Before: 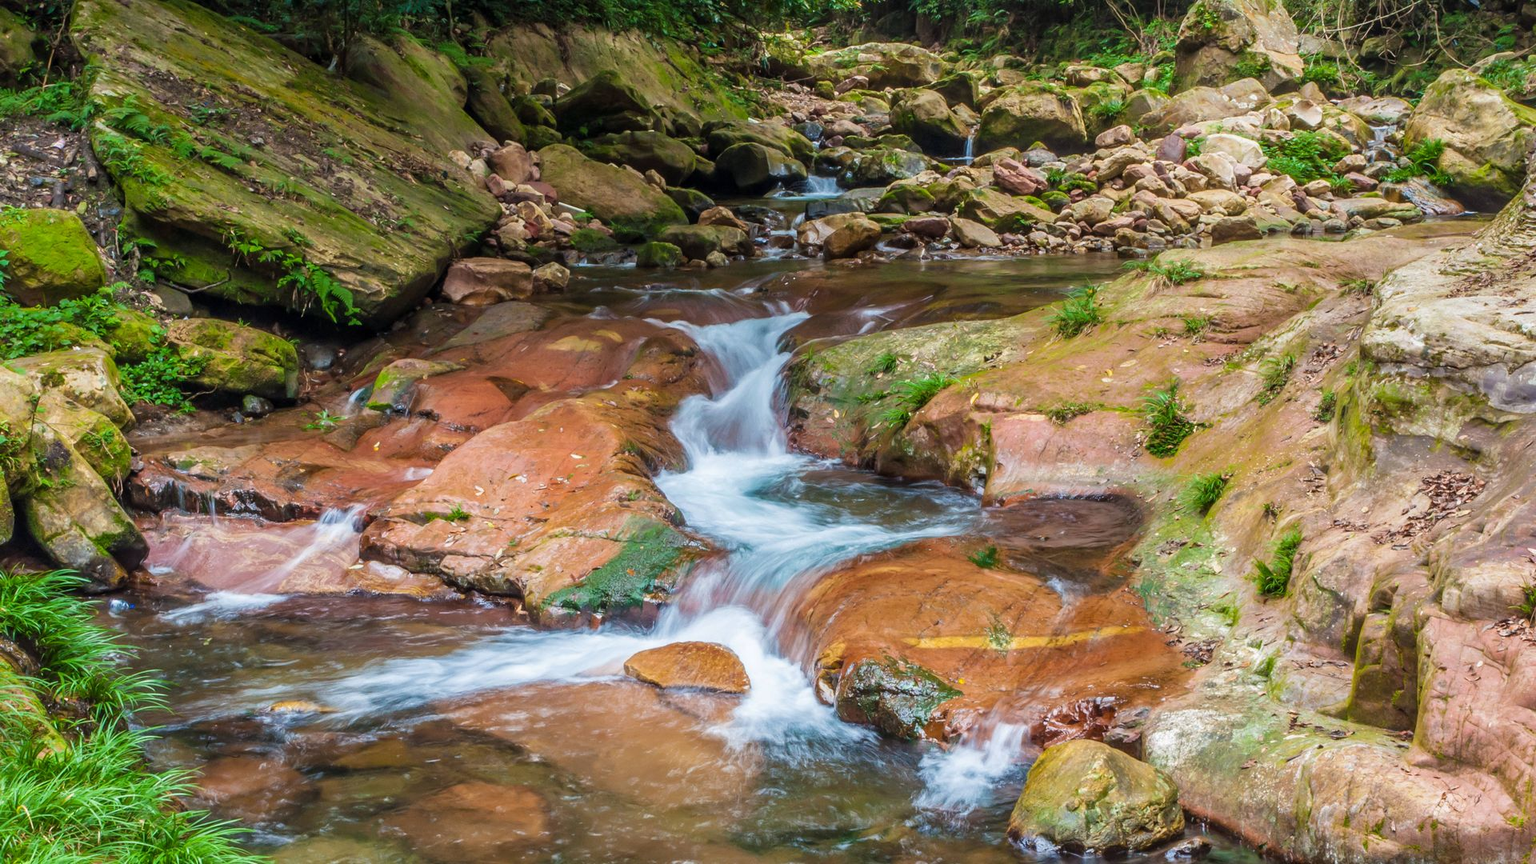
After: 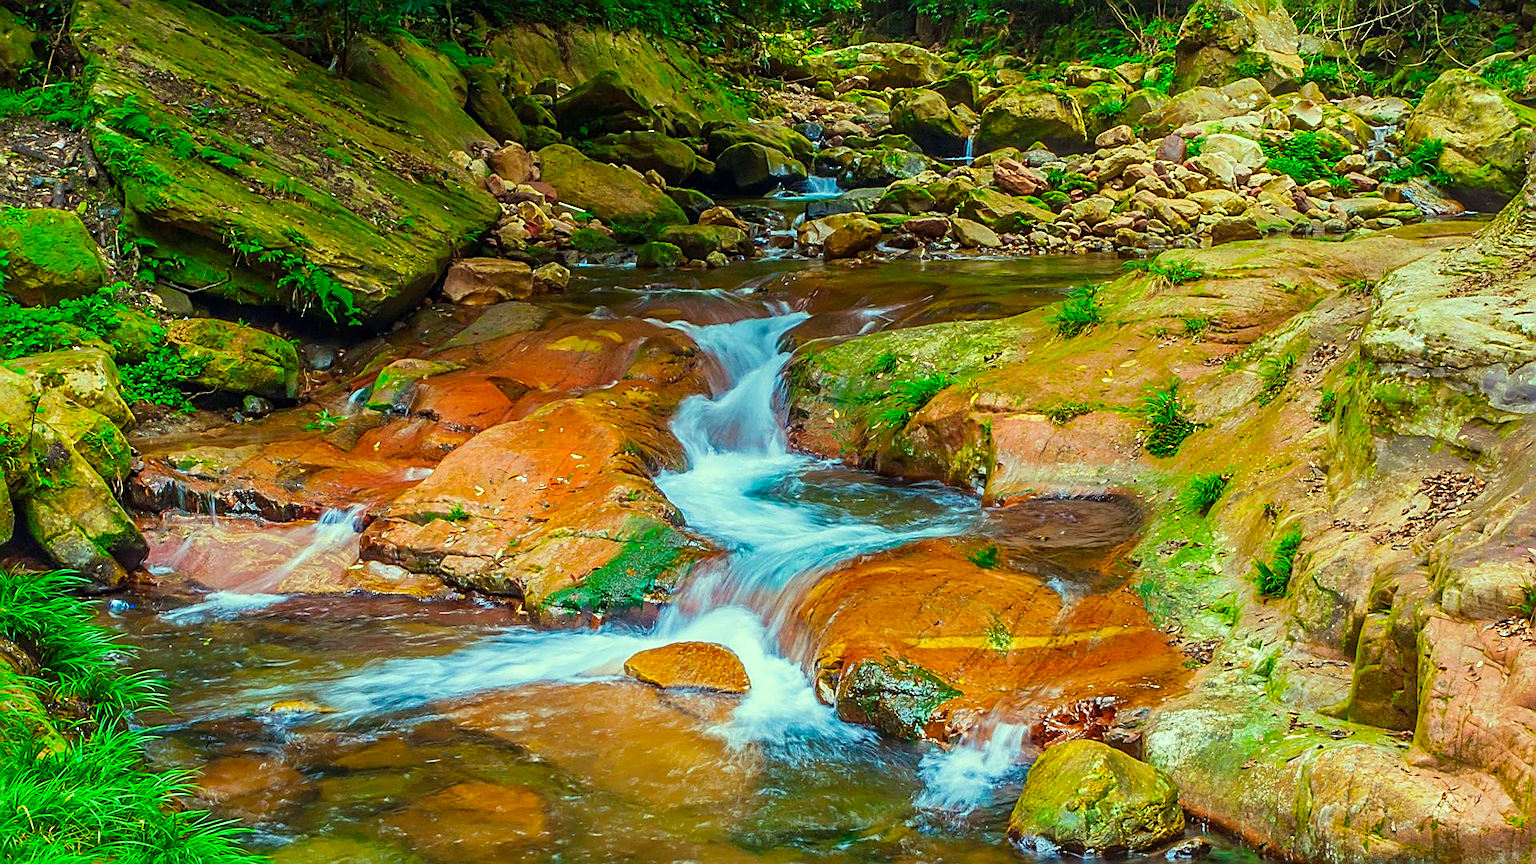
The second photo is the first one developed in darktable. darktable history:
sharpen: amount 1
color correction: highlights a* -10.77, highlights b* 9.8, saturation 1.72
